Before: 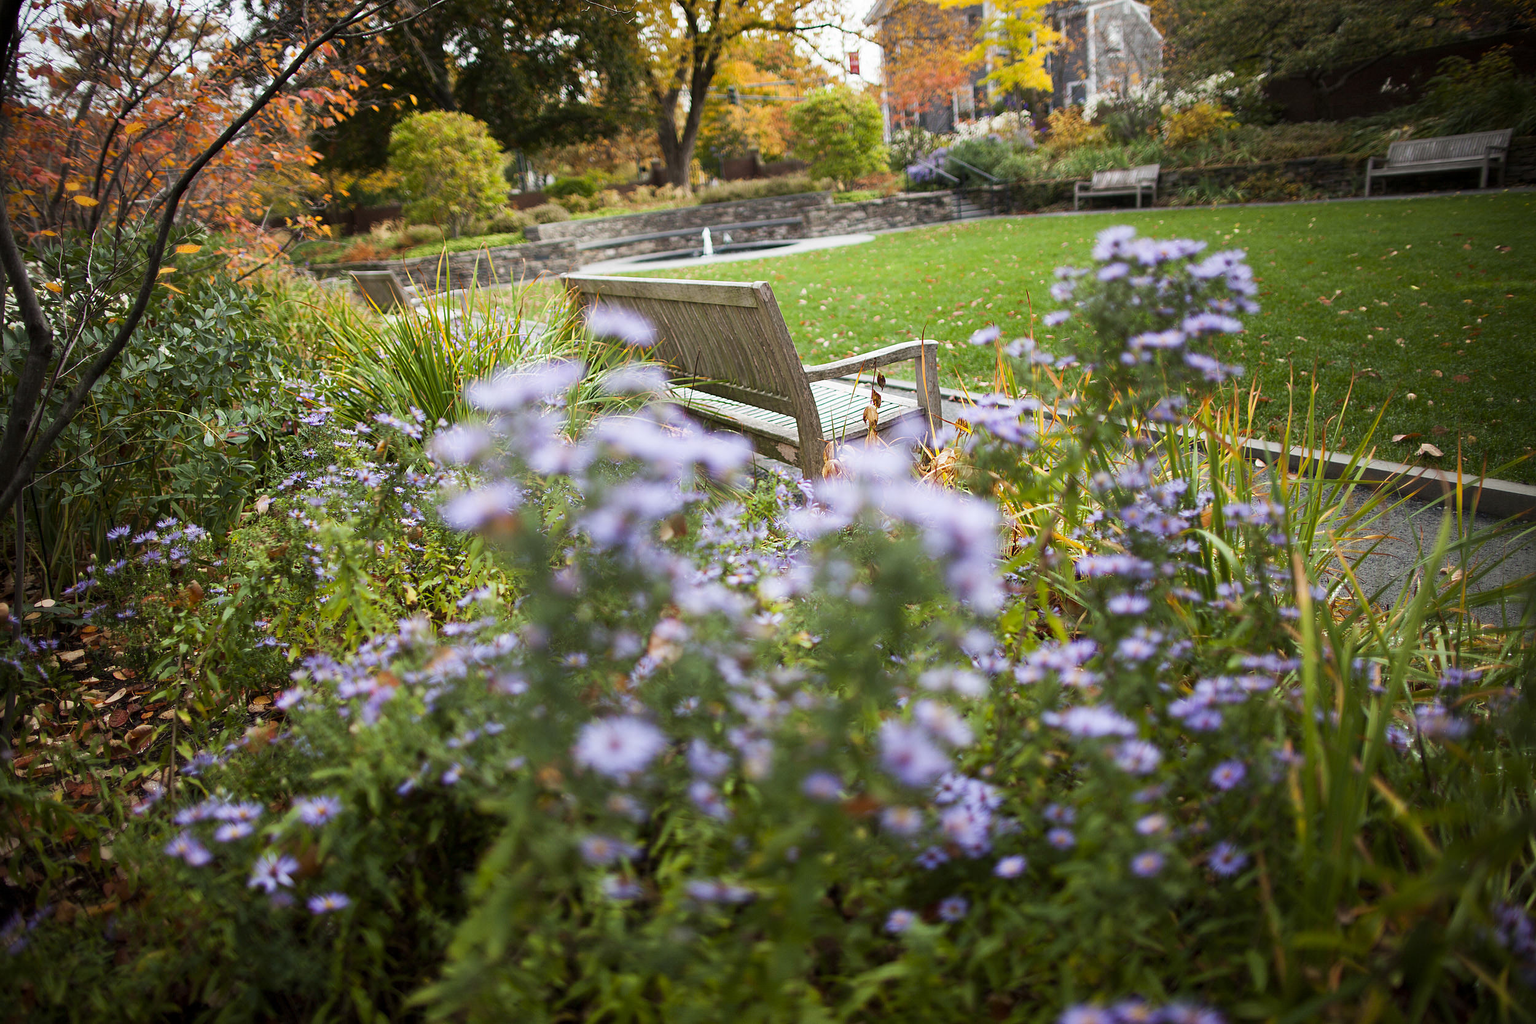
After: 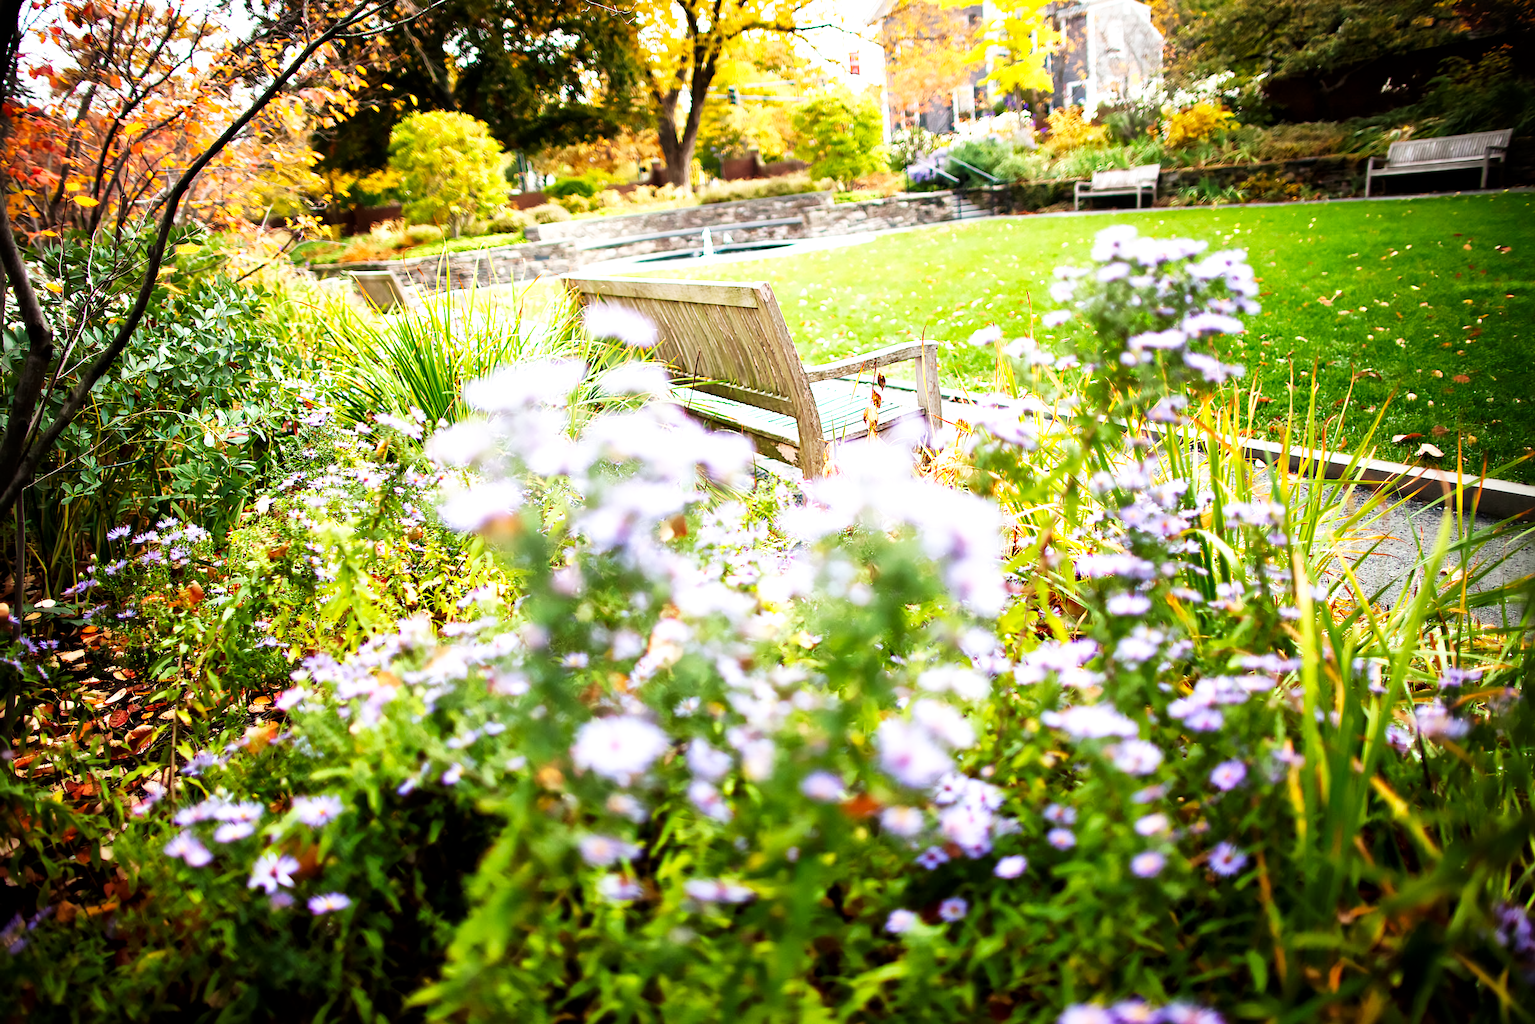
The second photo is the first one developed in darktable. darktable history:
astrophoto denoise: on, module defaults | blend: blend mode normal, opacity 33%; mask: uniform (no mask)
base curve: curves: ch0 [(0, 0) (0.007, 0.004) (0.027, 0.03) (0.046, 0.07) (0.207, 0.54) (0.442, 0.872) (0.673, 0.972) (1, 1)], preserve colors none
exposure: exposure 0.4 EV, compensate highlight preservation false
local contrast: mode bilateral grid, contrast 20, coarseness 50, detail 120%, midtone range 0.2 | blend: blend mode normal, opacity 15%; mask: uniform (no mask)
